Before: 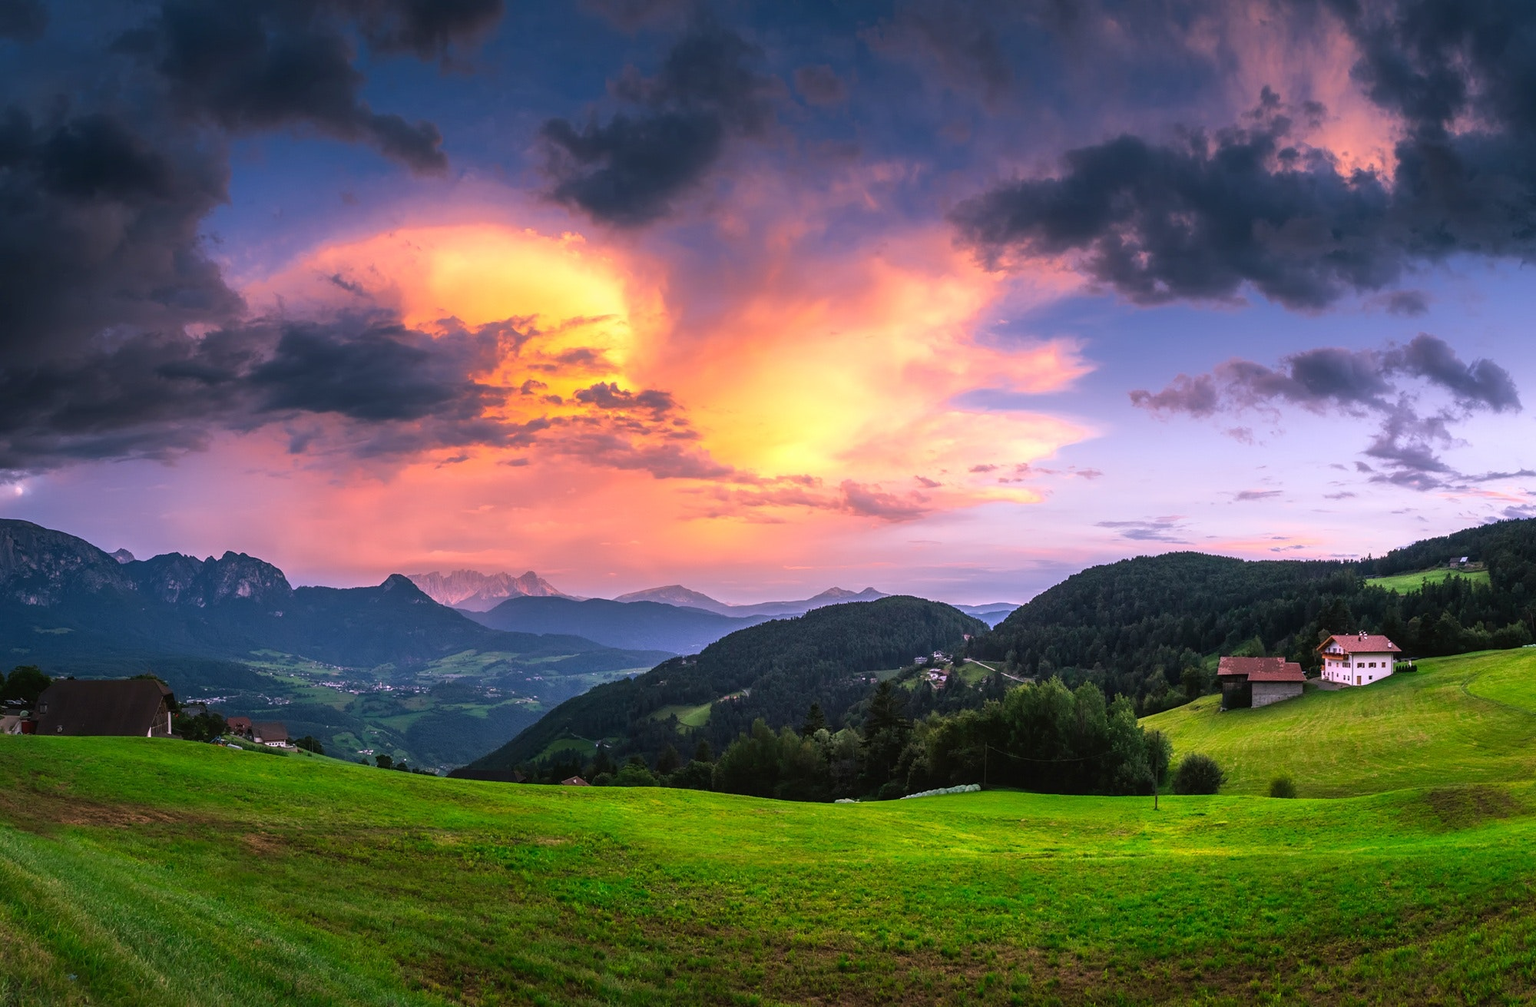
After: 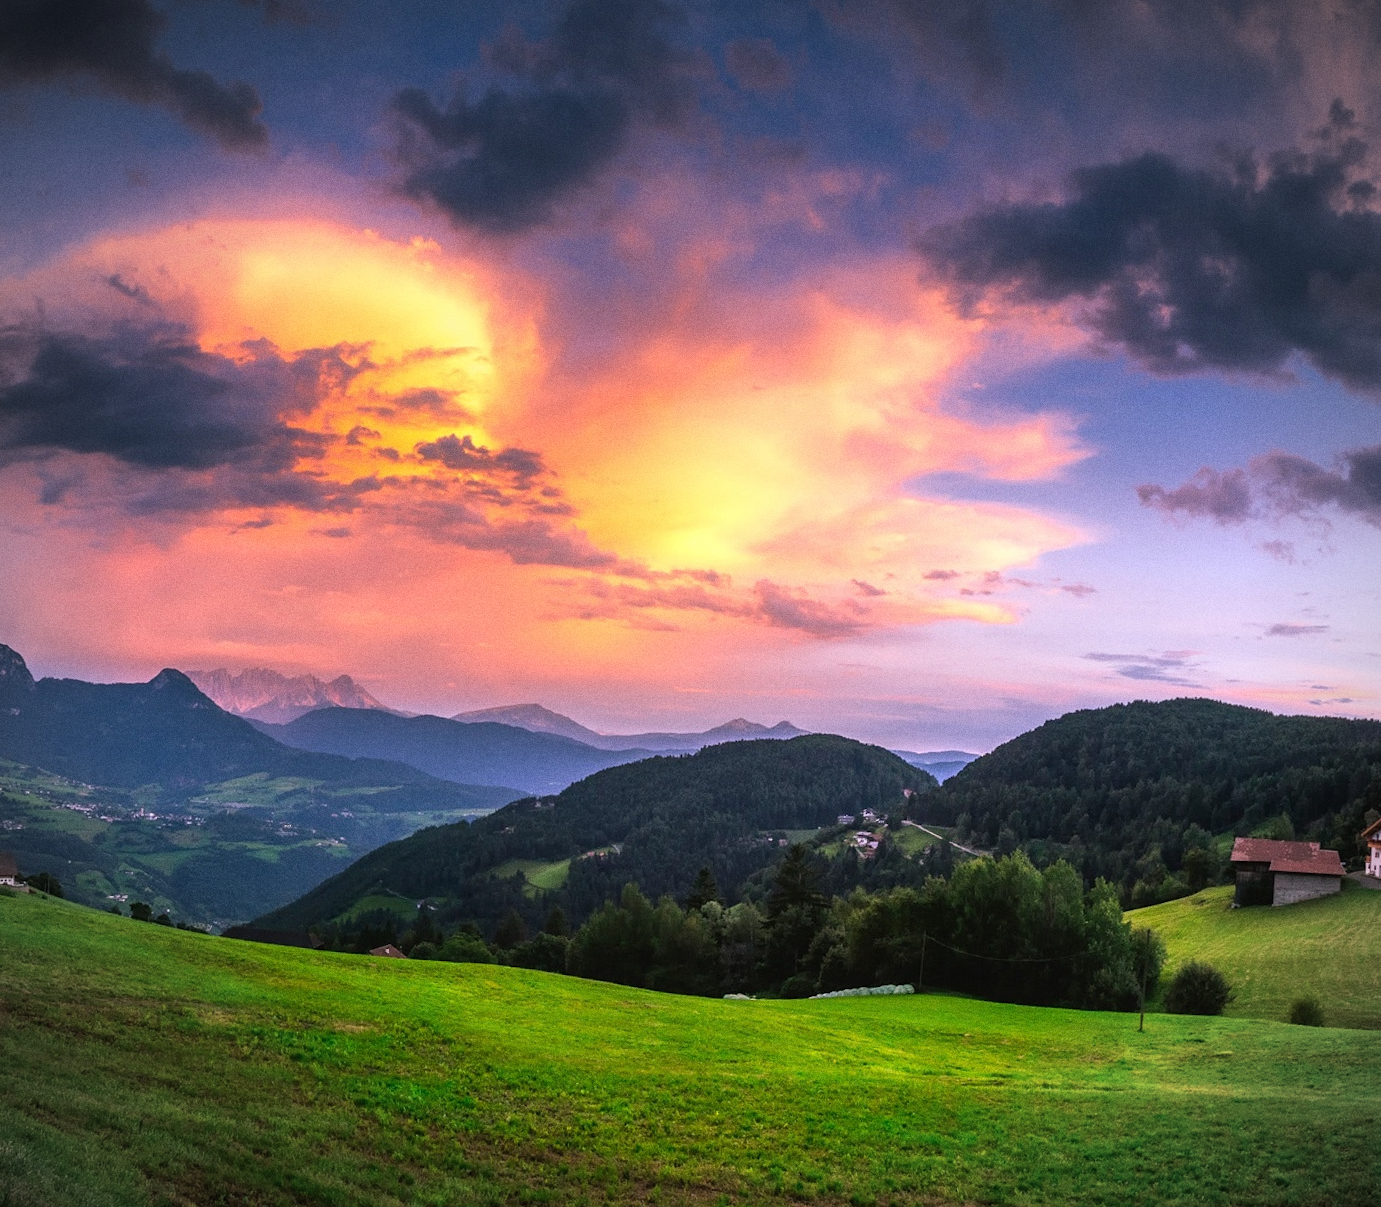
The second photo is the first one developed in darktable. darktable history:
crop and rotate: angle -3.27°, left 14.277%, top 0.028%, right 10.766%, bottom 0.028%
vignetting: unbound false
grain: coarseness 0.47 ISO
